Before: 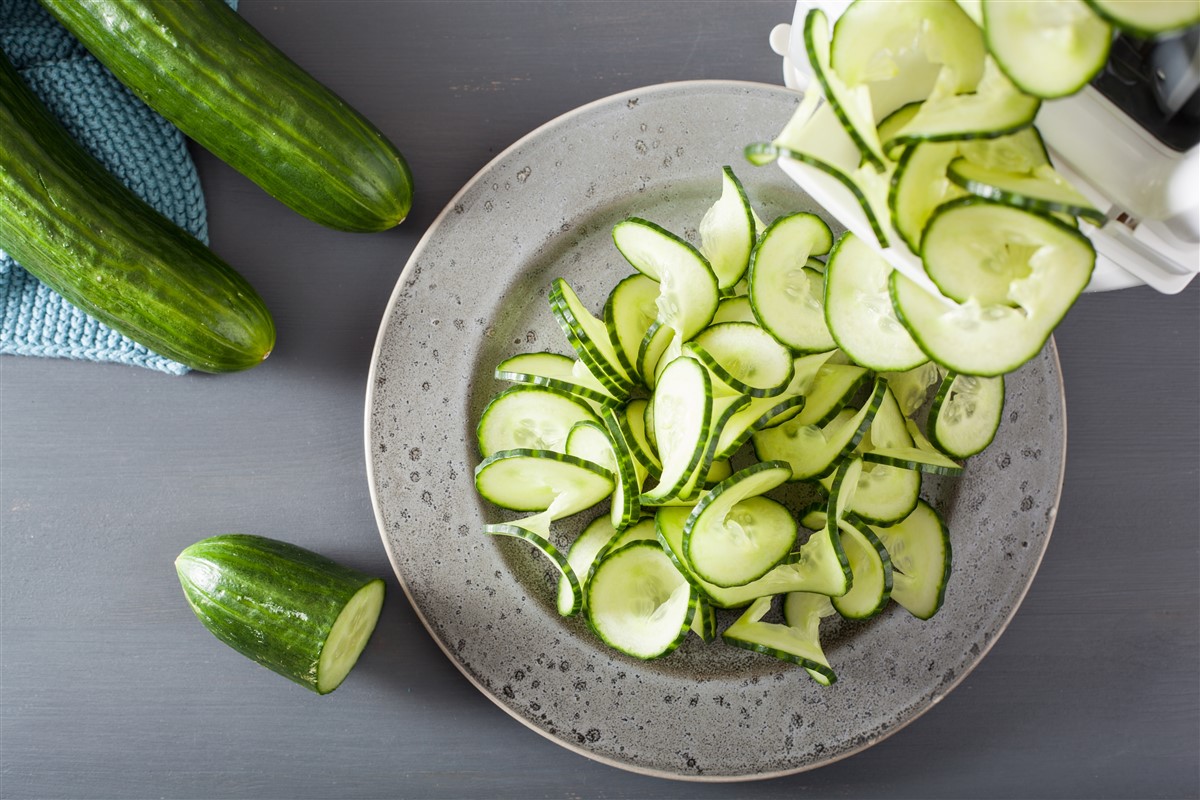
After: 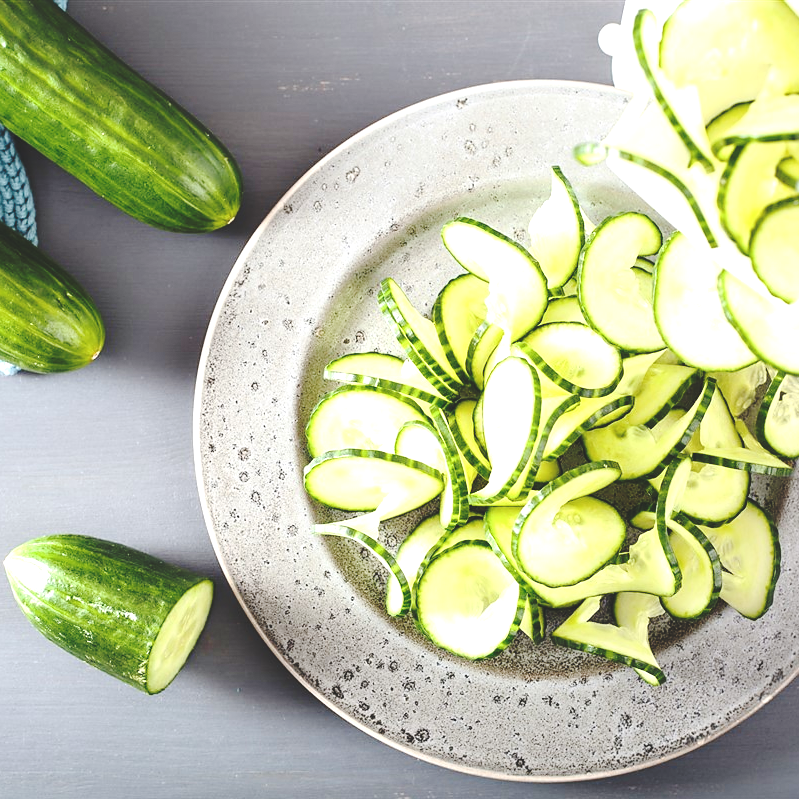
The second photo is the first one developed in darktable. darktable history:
crop and rotate: left 14.292%, right 19.041%
base curve: curves: ch0 [(0, 0.024) (0.055, 0.065) (0.121, 0.166) (0.236, 0.319) (0.693, 0.726) (1, 1)], preserve colors none
exposure: black level correction 0, exposure 0.95 EV, compensate exposure bias true, compensate highlight preservation false
sharpen: radius 1.458, amount 0.398, threshold 1.271
contrast brightness saturation: contrast 0.14
